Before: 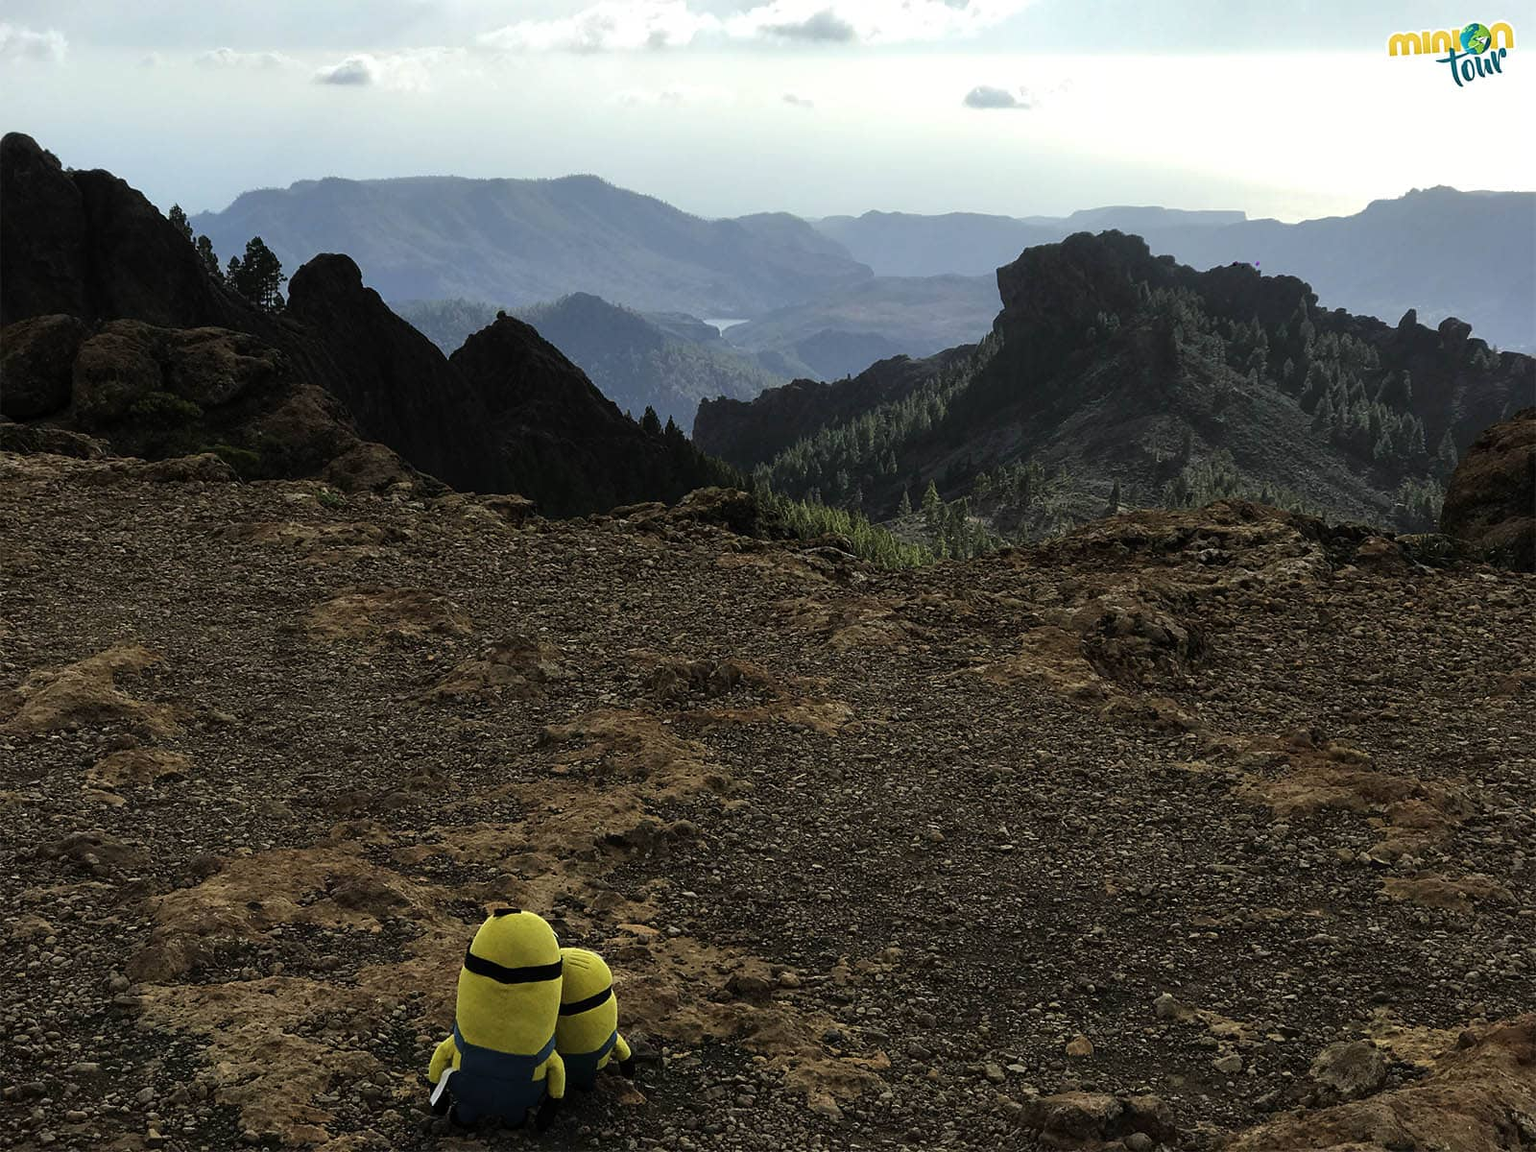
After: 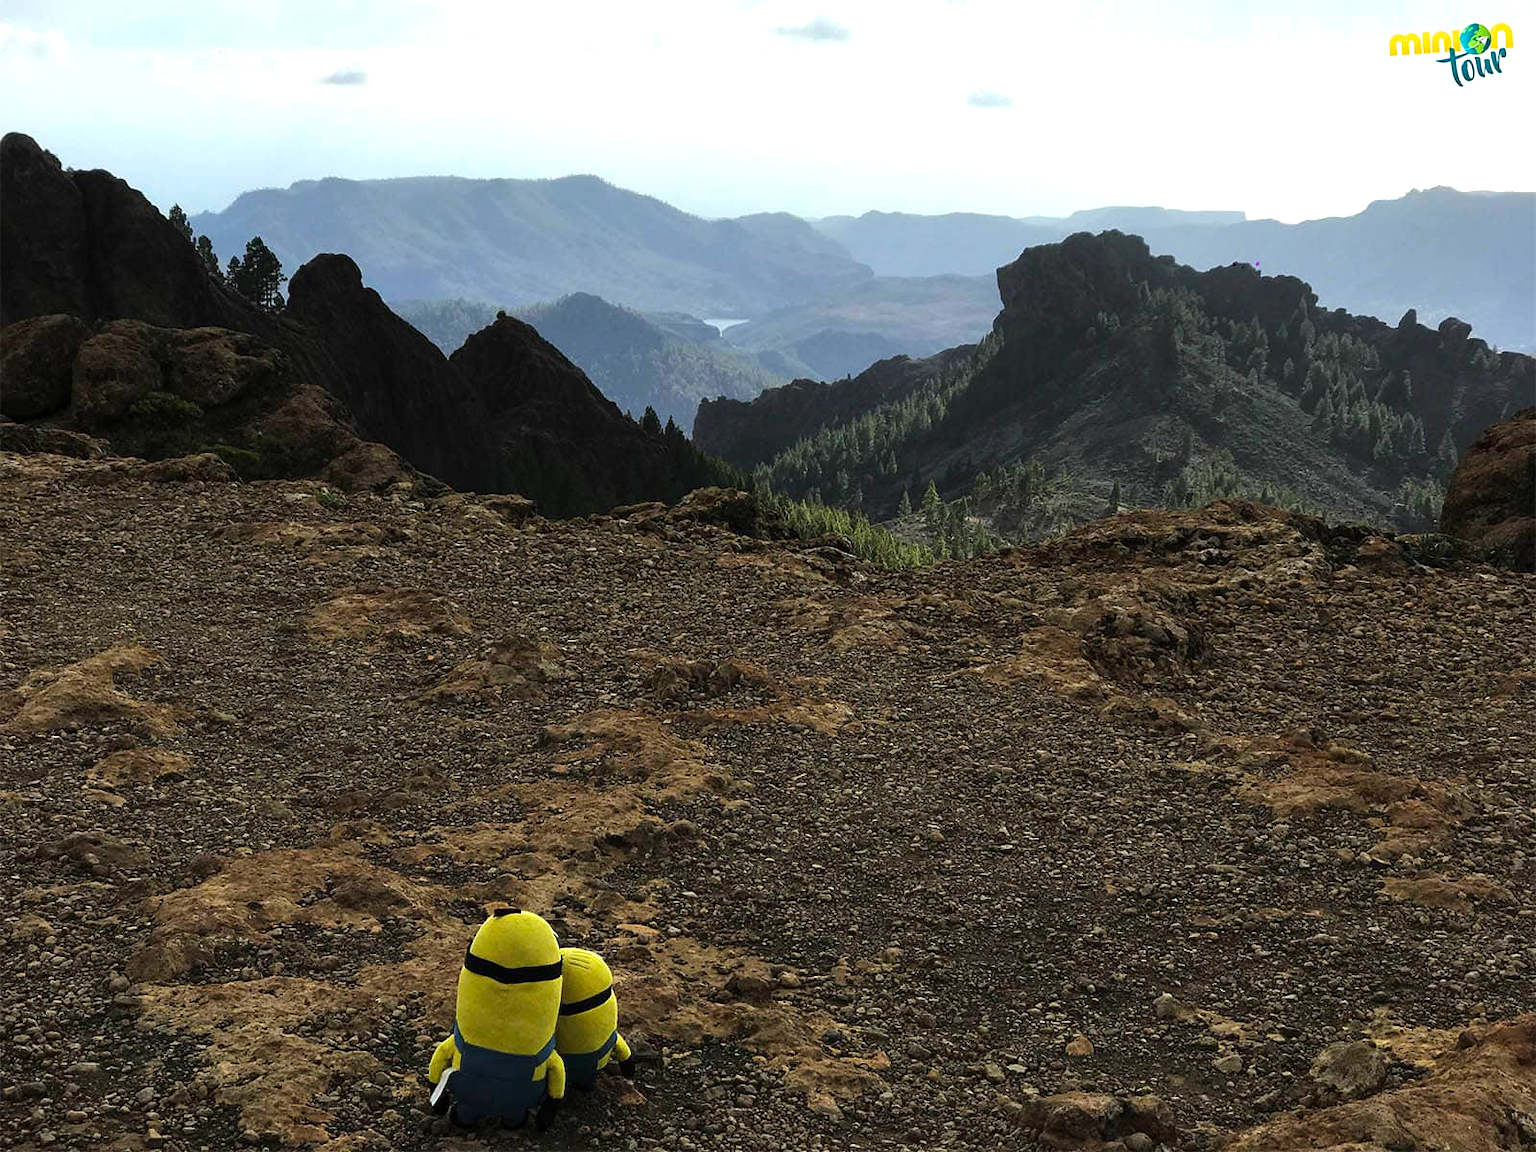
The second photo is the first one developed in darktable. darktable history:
exposure: exposure 0.508 EV, compensate highlight preservation false
